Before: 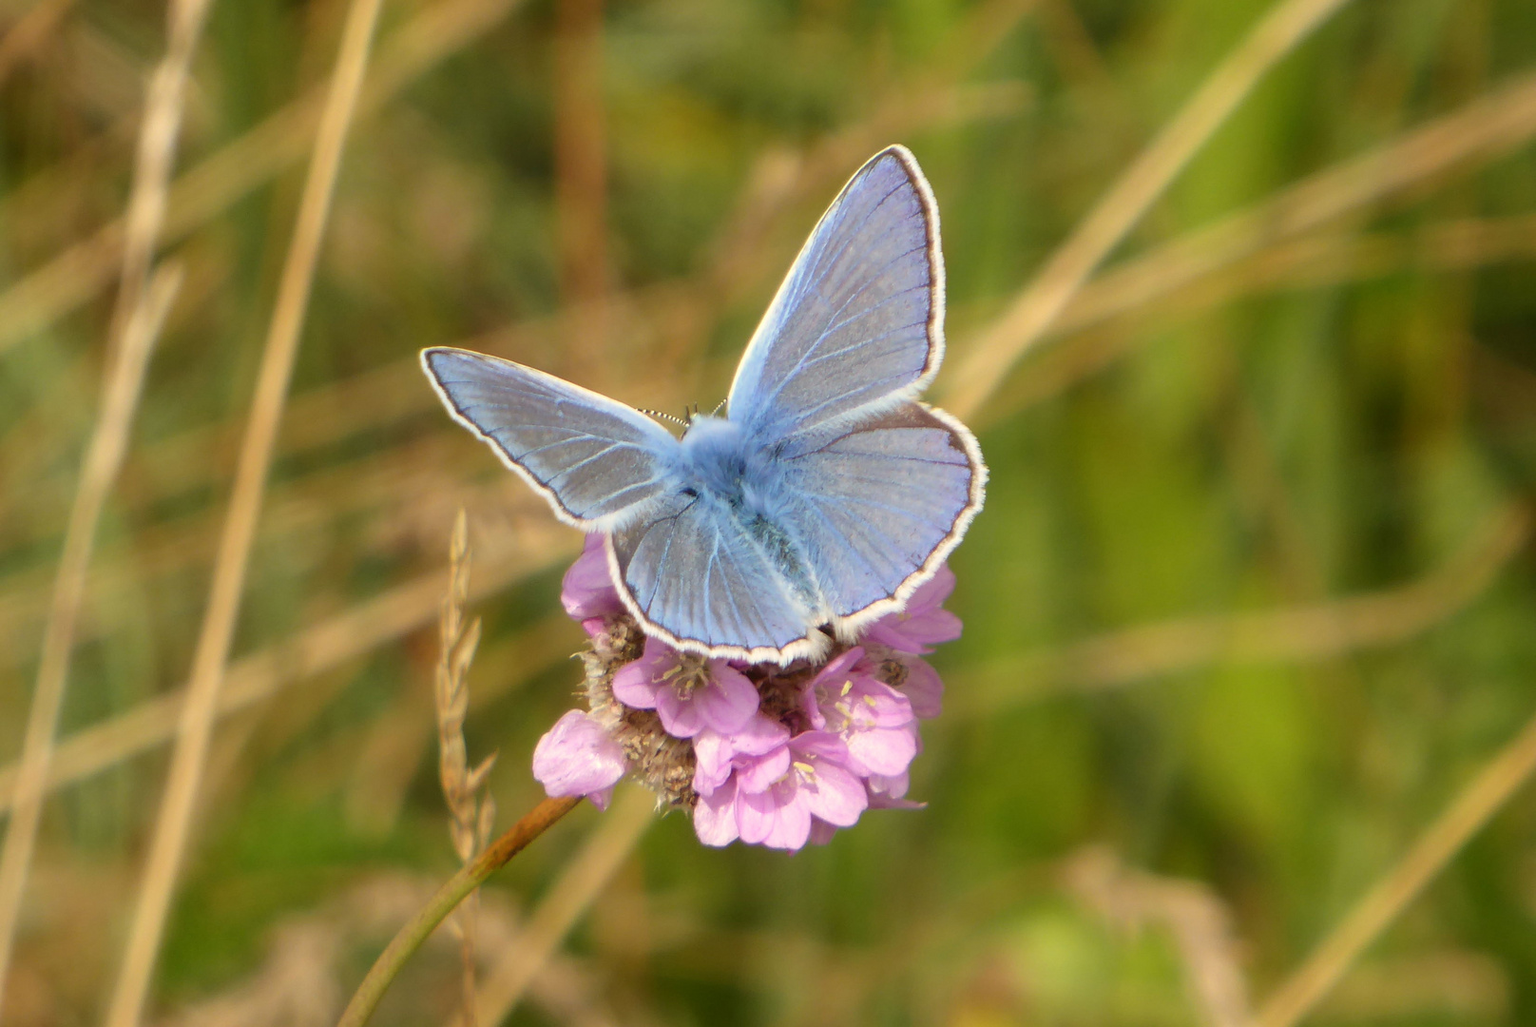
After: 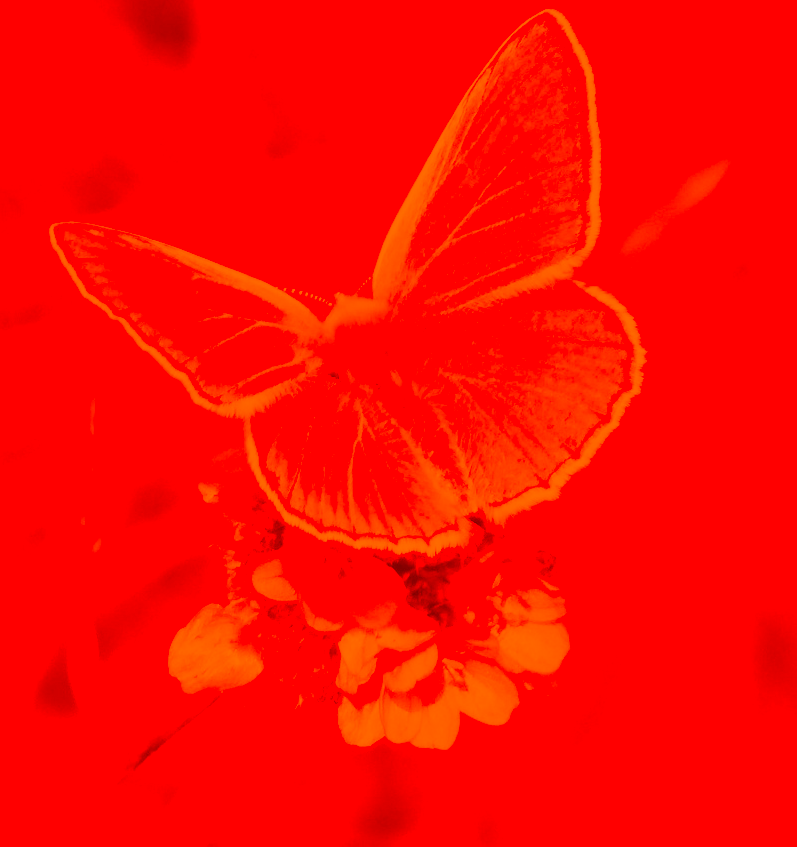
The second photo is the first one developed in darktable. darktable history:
color correction: highlights a* -39.44, highlights b* -39.2, shadows a* -39.48, shadows b* -39.78, saturation -2.95
color calibration: output gray [0.23, 0.37, 0.4, 0], illuminant as shot in camera, x 0.358, y 0.373, temperature 4628.91 K
crop and rotate: angle 0.016°, left 24.354%, top 13.241%, right 26.255%, bottom 8.252%
contrast brightness saturation: contrast 0.102, saturation -0.351
tone equalizer: on, module defaults
exposure: black level correction 0, exposure 0.895 EV, compensate highlight preservation false
filmic rgb: black relative exposure -7.65 EV, white relative exposure 4.56 EV, hardness 3.61
levels: mode automatic
